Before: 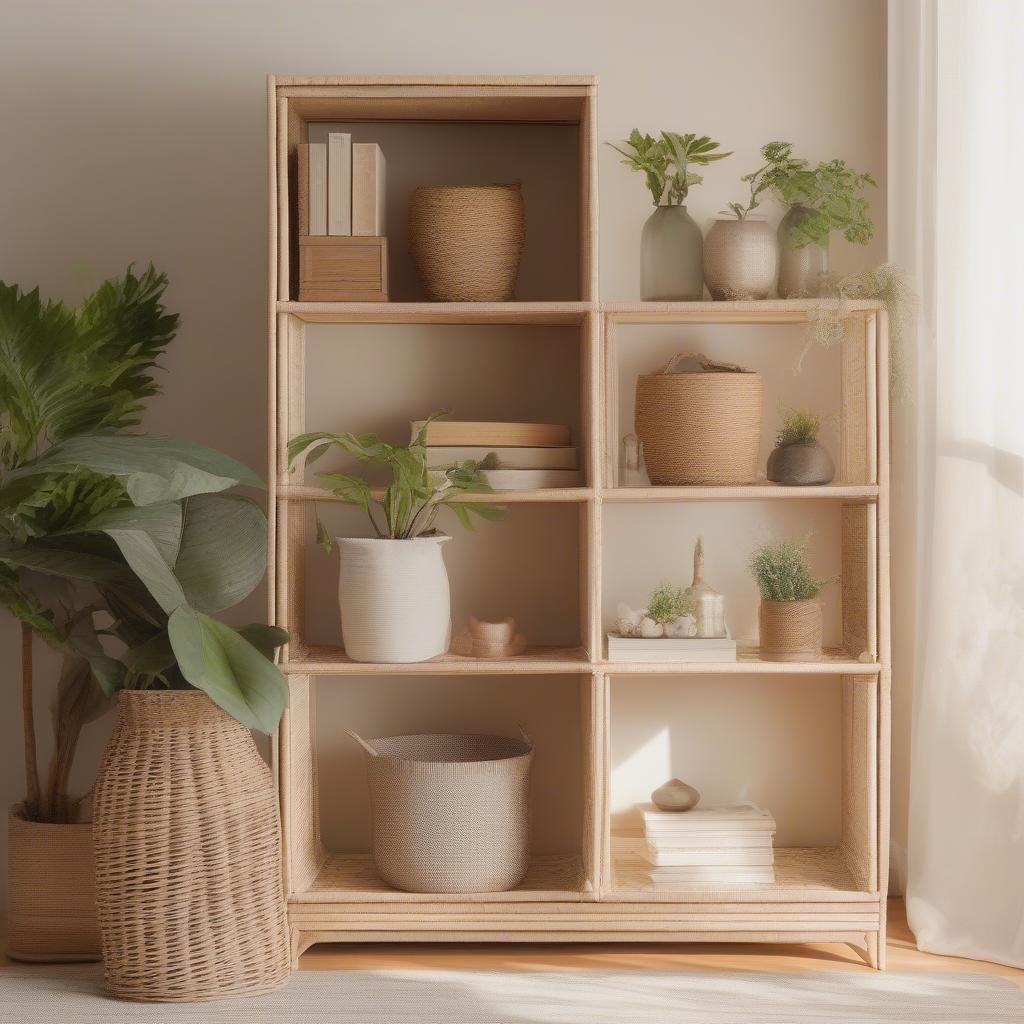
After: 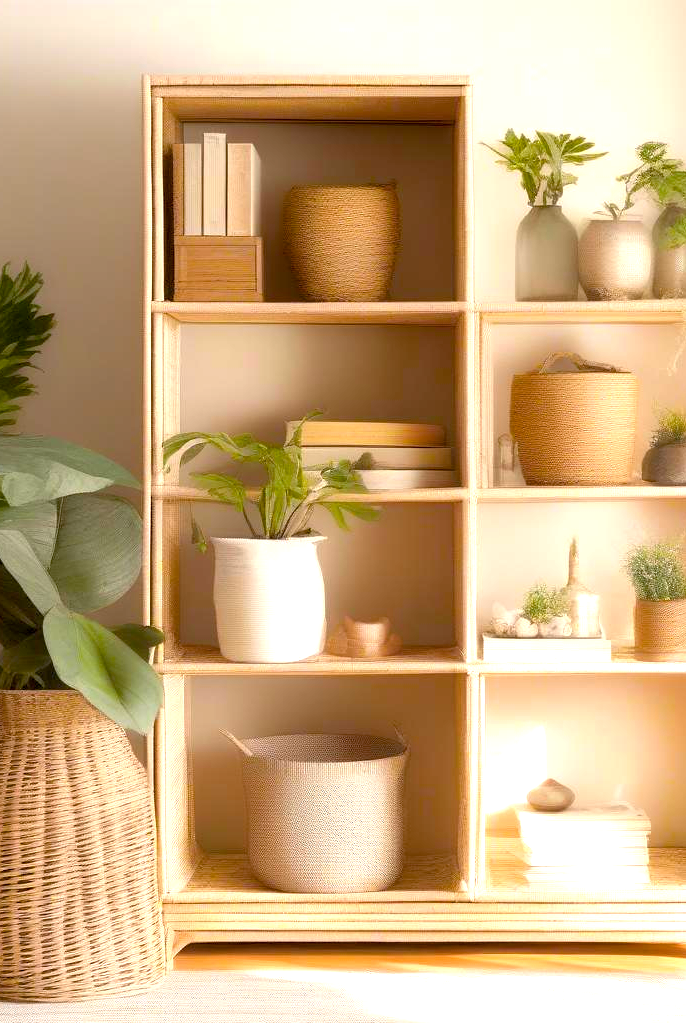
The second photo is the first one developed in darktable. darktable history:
color balance rgb: perceptual saturation grading › global saturation 30.726%, perceptual brilliance grading › global brilliance 29.696%
crop and rotate: left 12.287%, right 20.701%
exposure: black level correction 0.007, exposure 0.155 EV, compensate exposure bias true, compensate highlight preservation false
